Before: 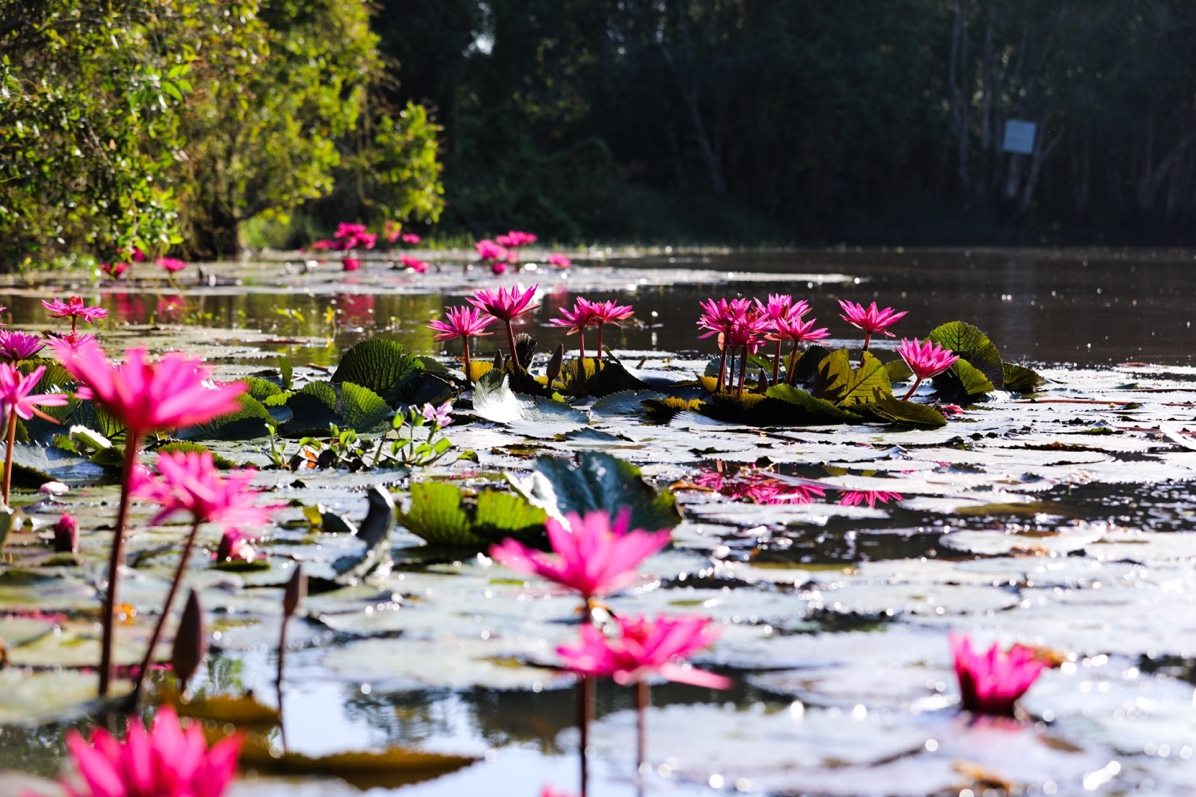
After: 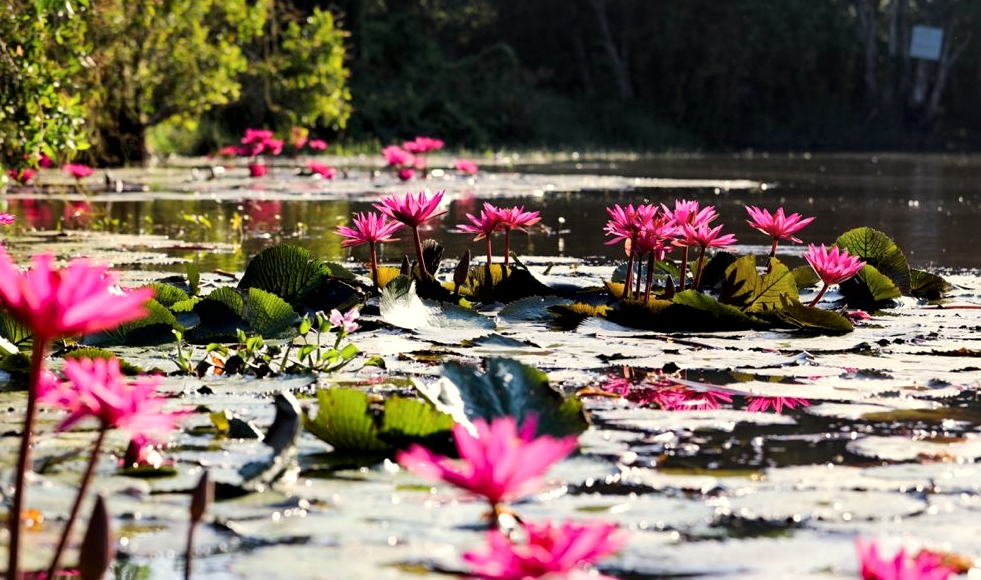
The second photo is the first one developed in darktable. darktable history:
local contrast: mode bilateral grid, contrast 25, coarseness 60, detail 151%, midtone range 0.2
crop: left 7.856%, top 11.836%, right 10.12%, bottom 15.387%
white balance: red 1.029, blue 0.92
